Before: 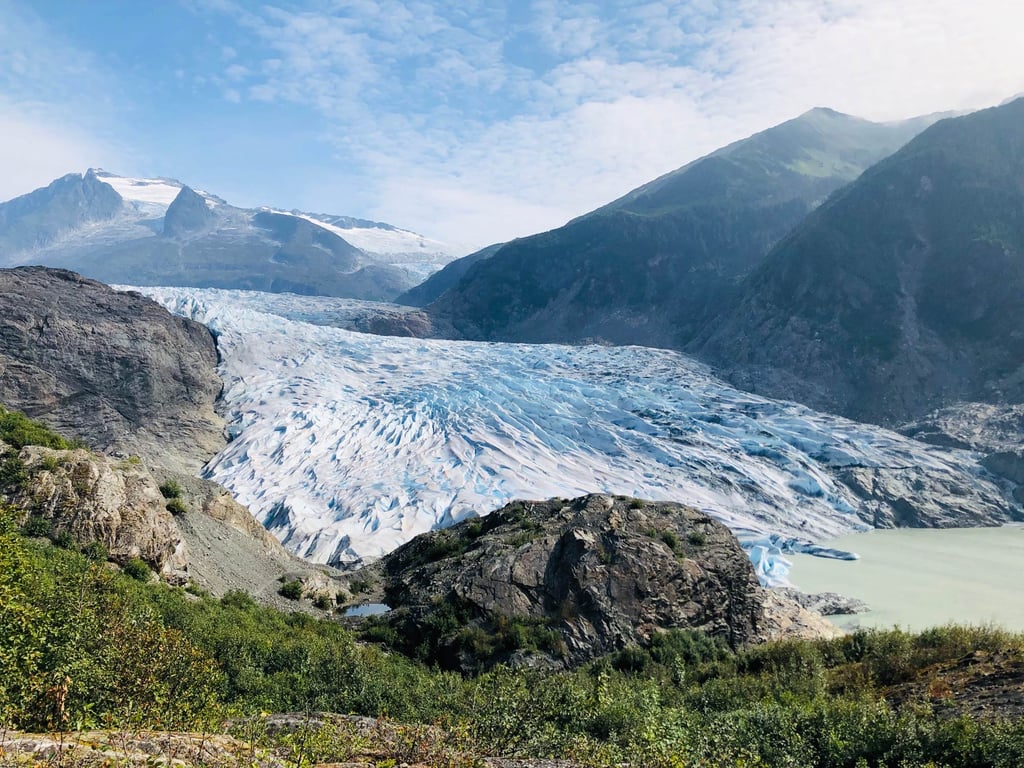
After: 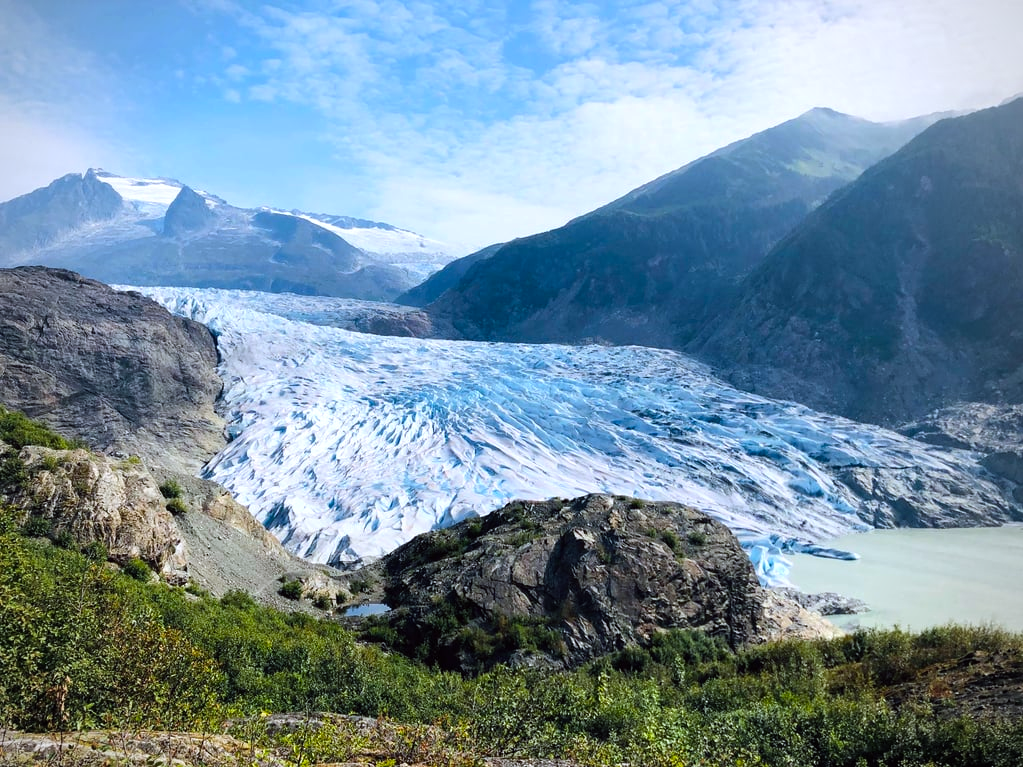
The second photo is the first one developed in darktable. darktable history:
white balance: red 0.967, blue 1.049
color balance: lift [1, 1.001, 0.999, 1.001], gamma [1, 1.004, 1.007, 0.993], gain [1, 0.991, 0.987, 1.013], contrast 7.5%, contrast fulcrum 10%, output saturation 115%
vignetting: fall-off radius 60.92%
